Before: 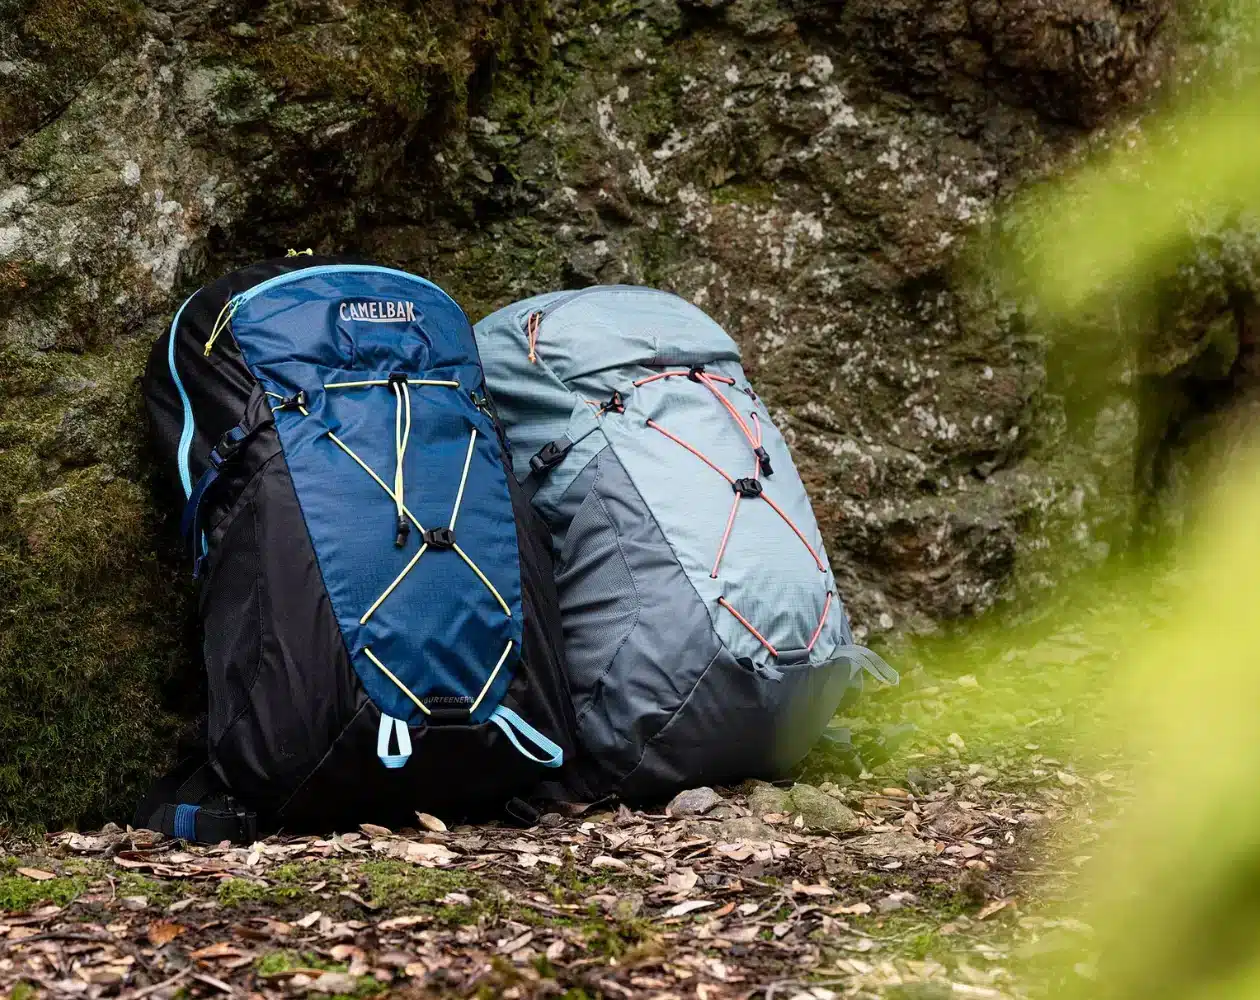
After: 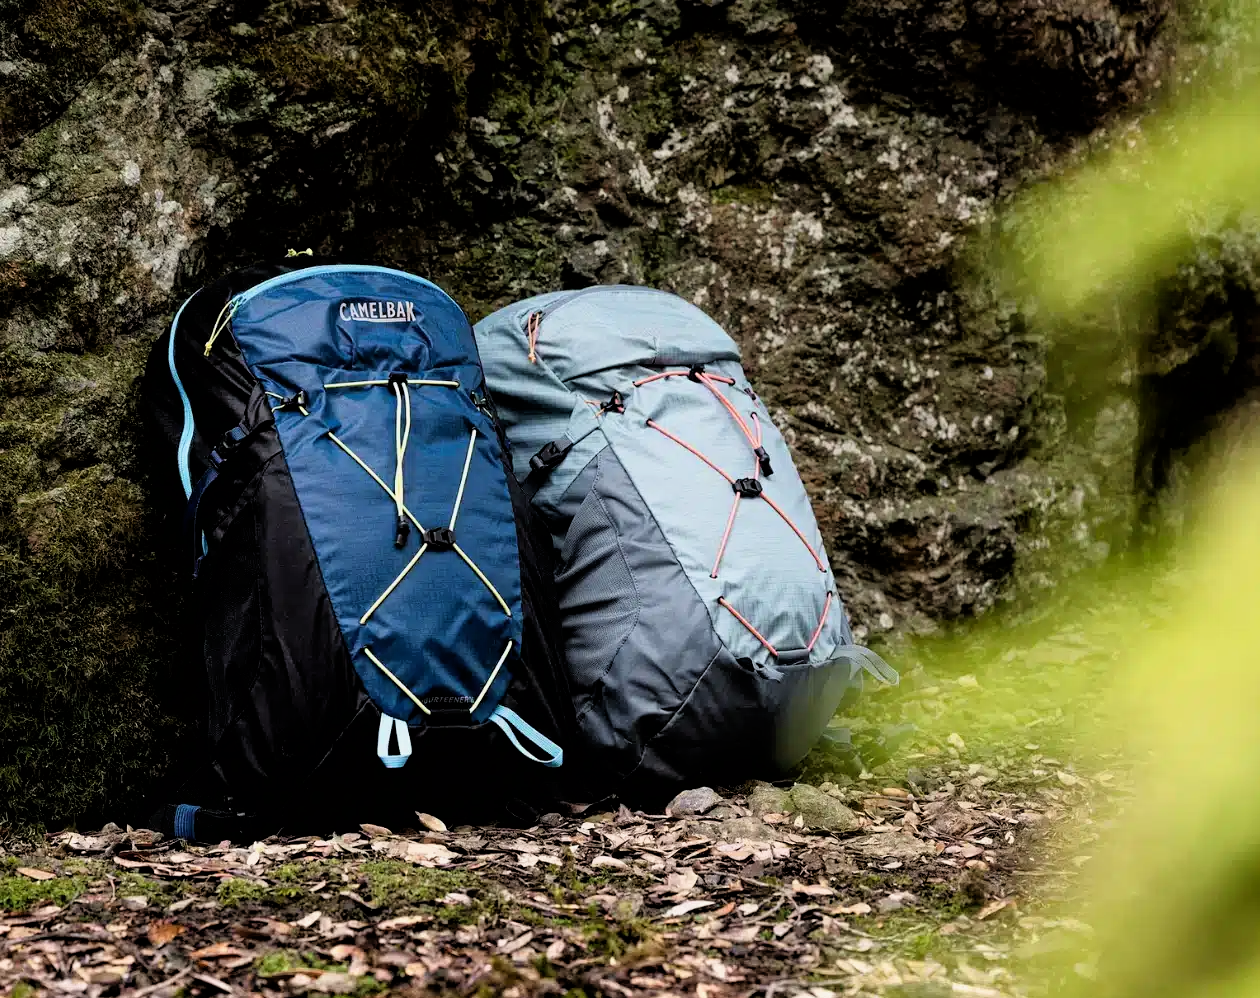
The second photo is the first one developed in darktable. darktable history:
crop: top 0.05%, bottom 0.098%
filmic rgb: black relative exposure -4.93 EV, white relative exposure 2.84 EV, hardness 3.72
